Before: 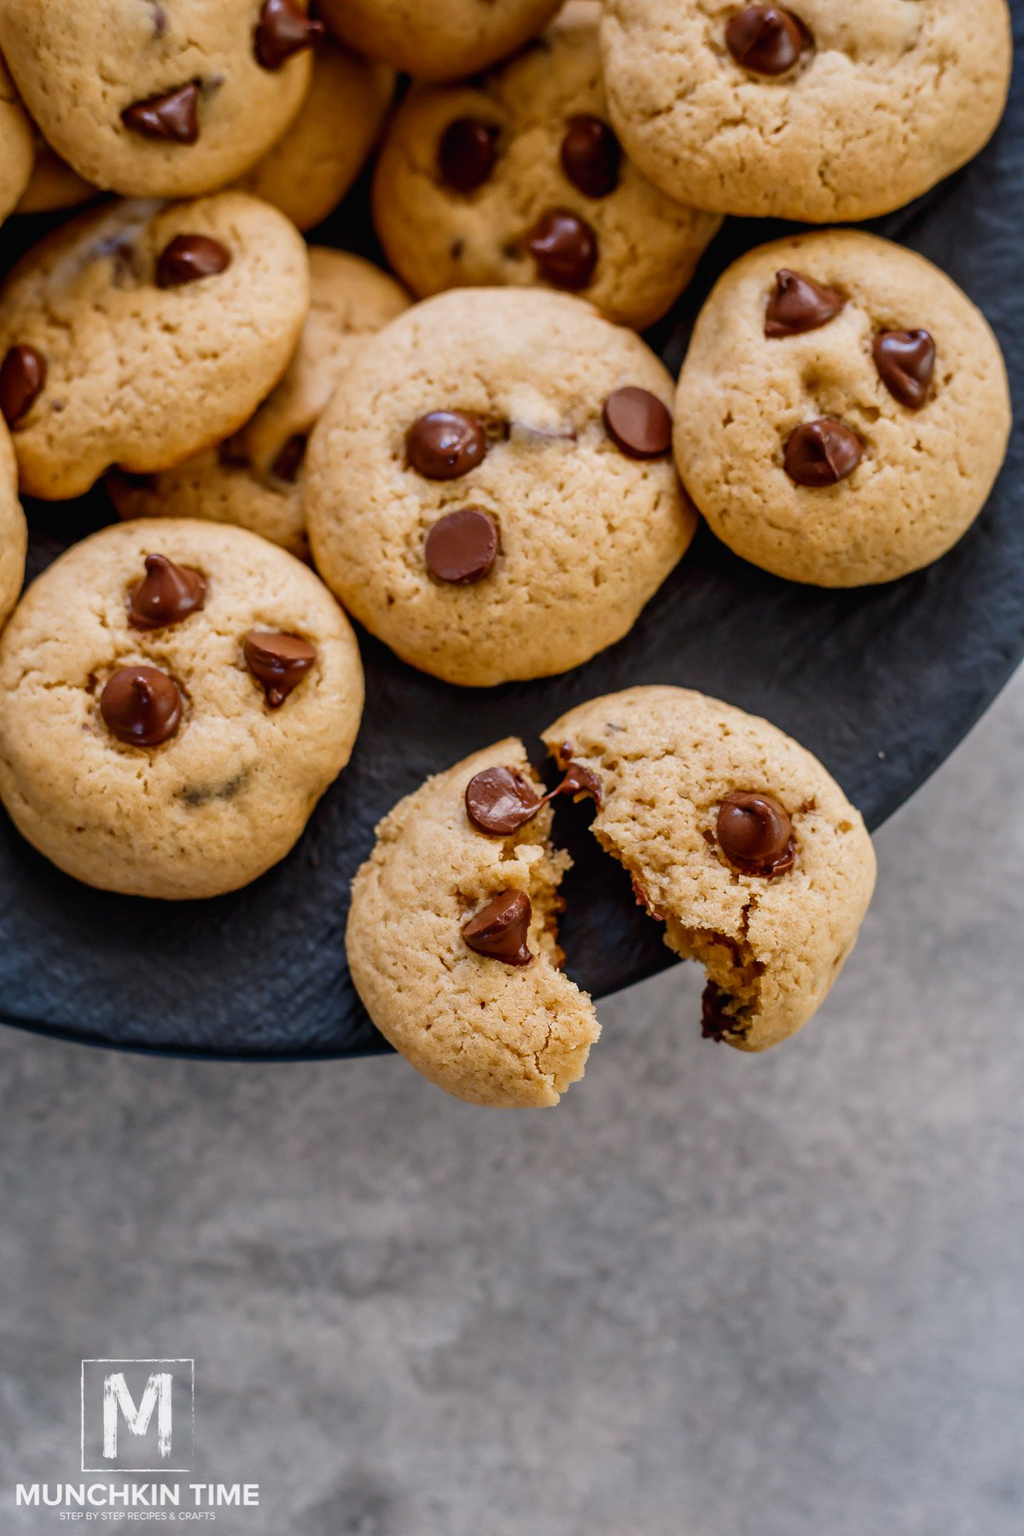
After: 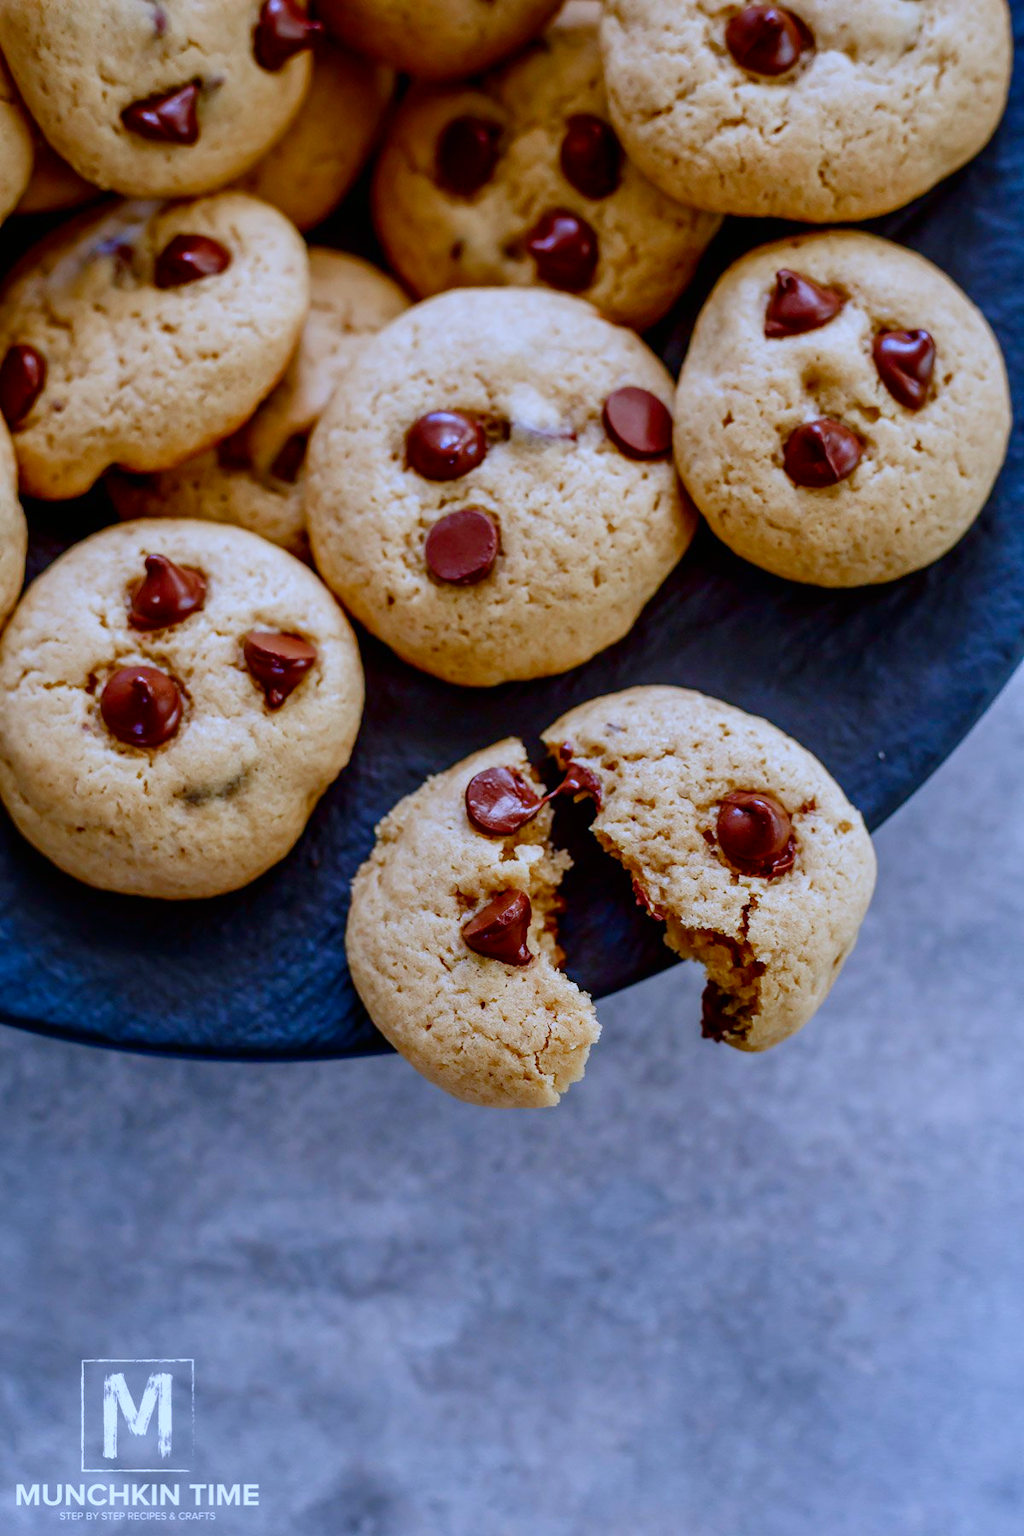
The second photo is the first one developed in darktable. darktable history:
color balance rgb: perceptual saturation grading › global saturation 20%, perceptual saturation grading › highlights -50%, perceptual saturation grading › shadows 30%
white balance: red 0.871, blue 1.249
tone curve: curves: ch0 [(0, 0) (0.059, 0.027) (0.162, 0.125) (0.304, 0.279) (0.547, 0.532) (0.828, 0.815) (1, 0.983)]; ch1 [(0, 0) (0.23, 0.166) (0.34, 0.298) (0.371, 0.334) (0.435, 0.413) (0.477, 0.469) (0.499, 0.498) (0.529, 0.544) (0.559, 0.587) (0.743, 0.798) (1, 1)]; ch2 [(0, 0) (0.431, 0.414) (0.498, 0.503) (0.524, 0.531) (0.568, 0.567) (0.6, 0.597) (0.643, 0.631) (0.74, 0.721) (1, 1)], color space Lab, independent channels, preserve colors none
